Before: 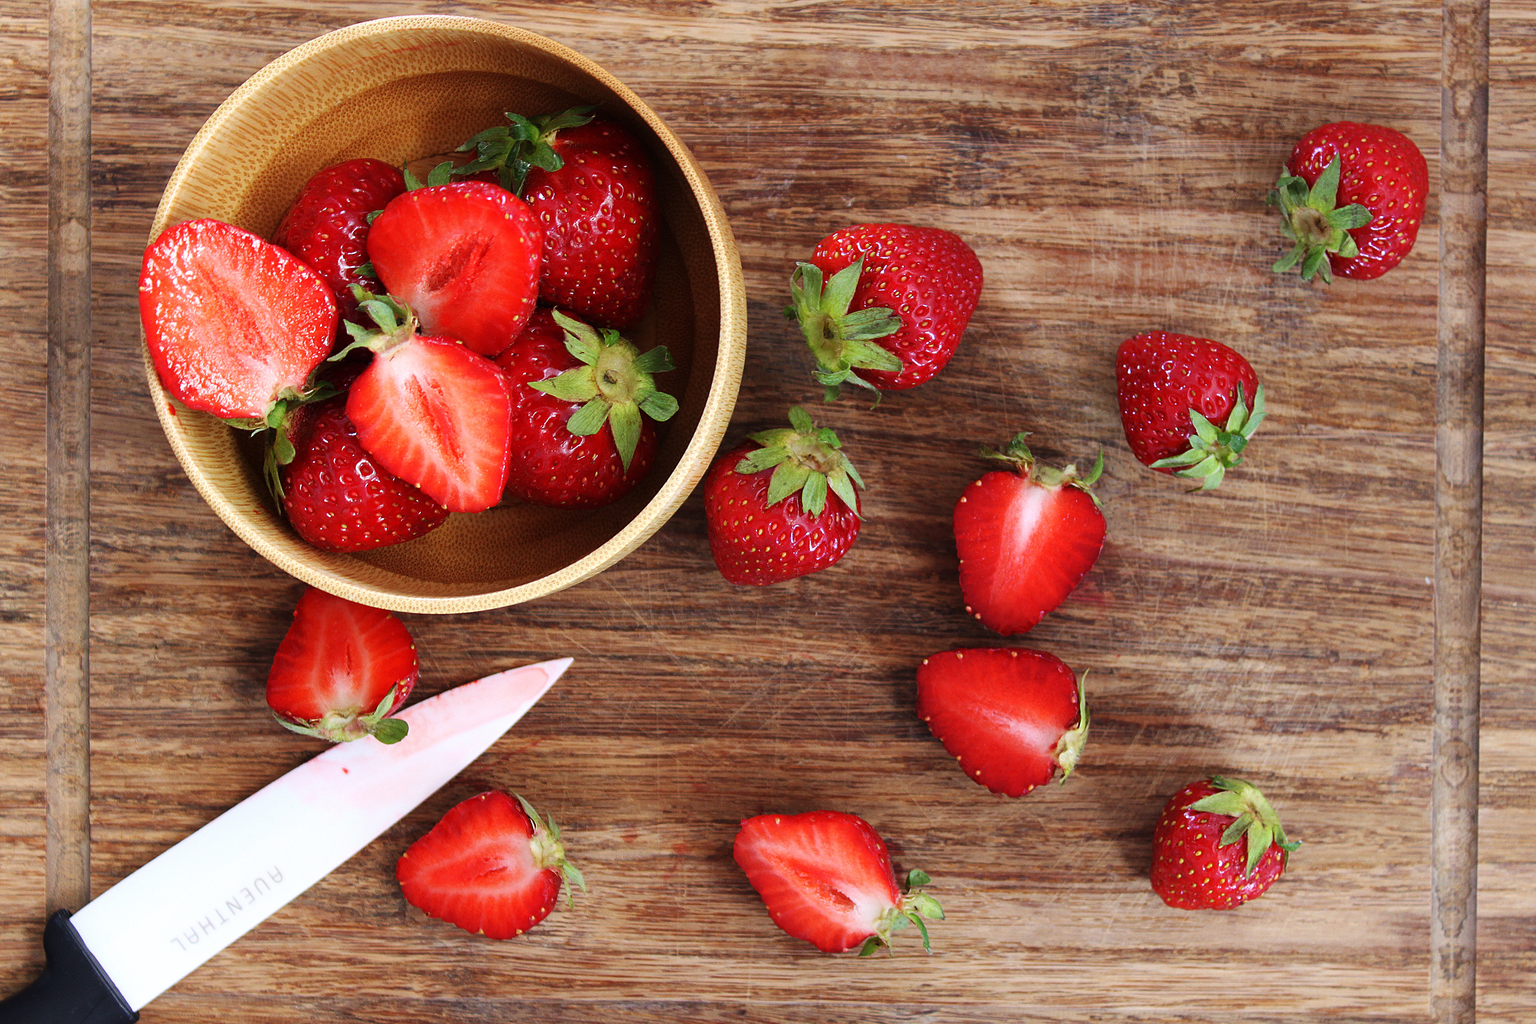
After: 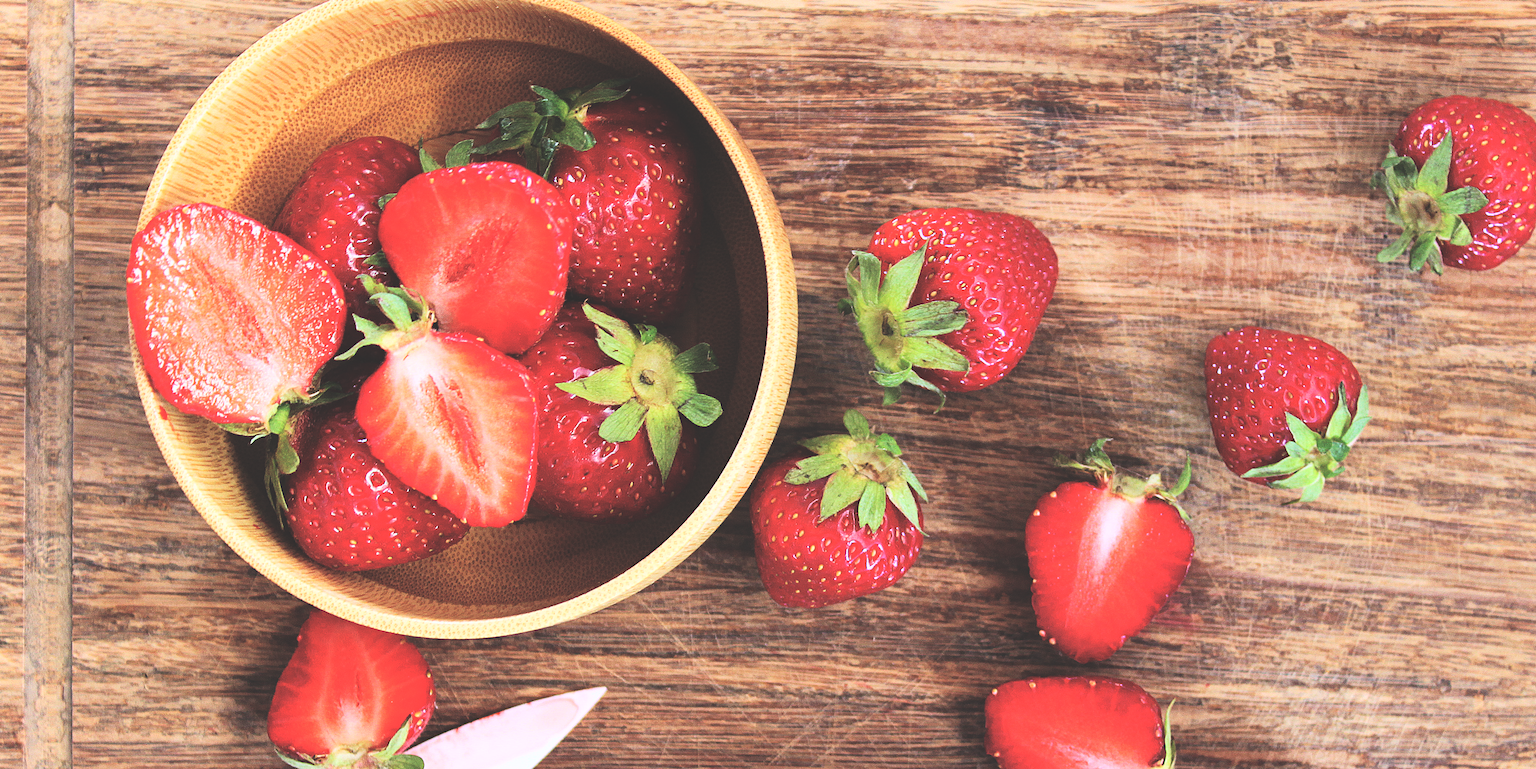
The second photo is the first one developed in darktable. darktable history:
base curve: curves: ch0 [(0, 0) (0.007, 0.004) (0.027, 0.03) (0.046, 0.07) (0.207, 0.54) (0.442, 0.872) (0.673, 0.972) (1, 1)]
crop: left 1.581%, top 3.439%, right 7.754%, bottom 28.436%
haze removal: compatibility mode true, adaptive false
exposure: black level correction -0.037, exposure -0.496 EV, compensate highlight preservation false
